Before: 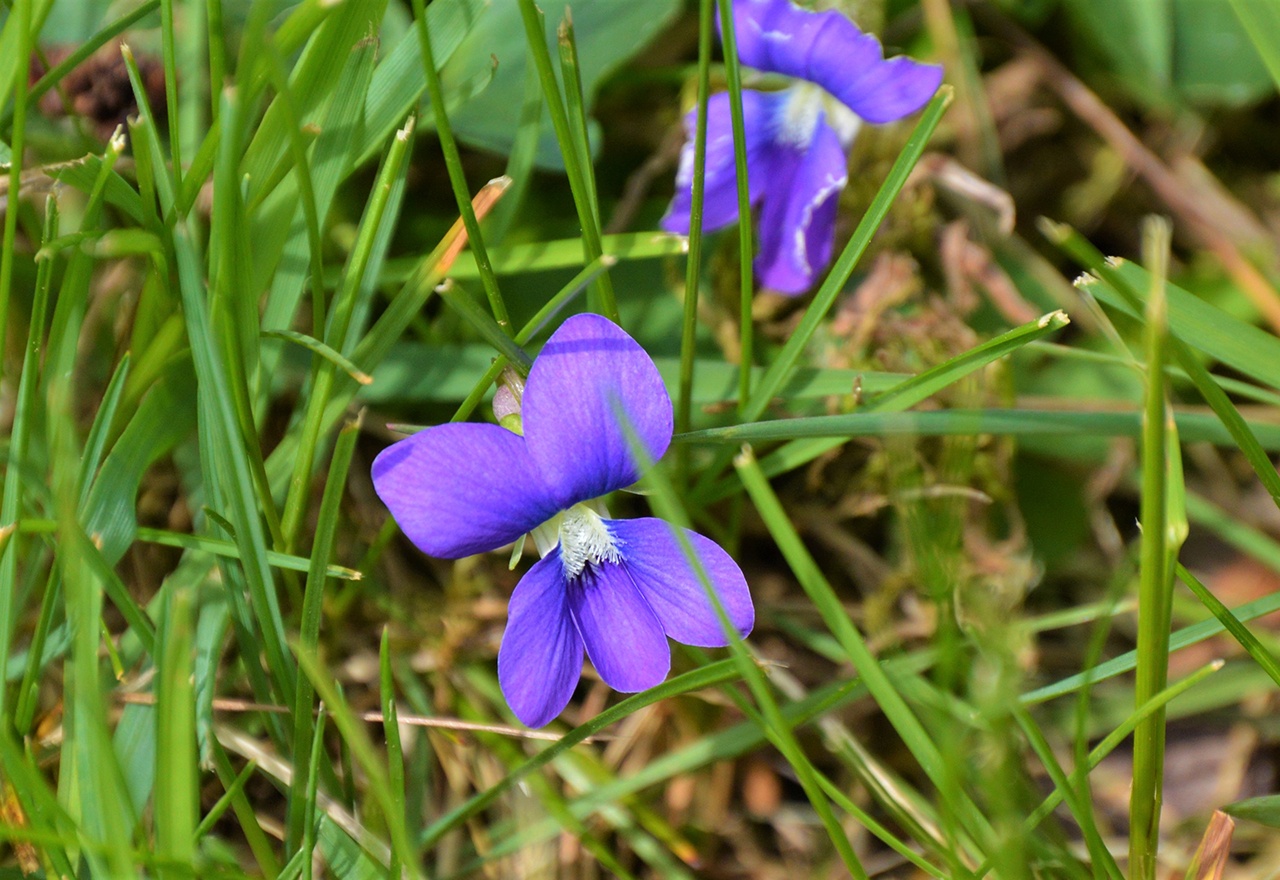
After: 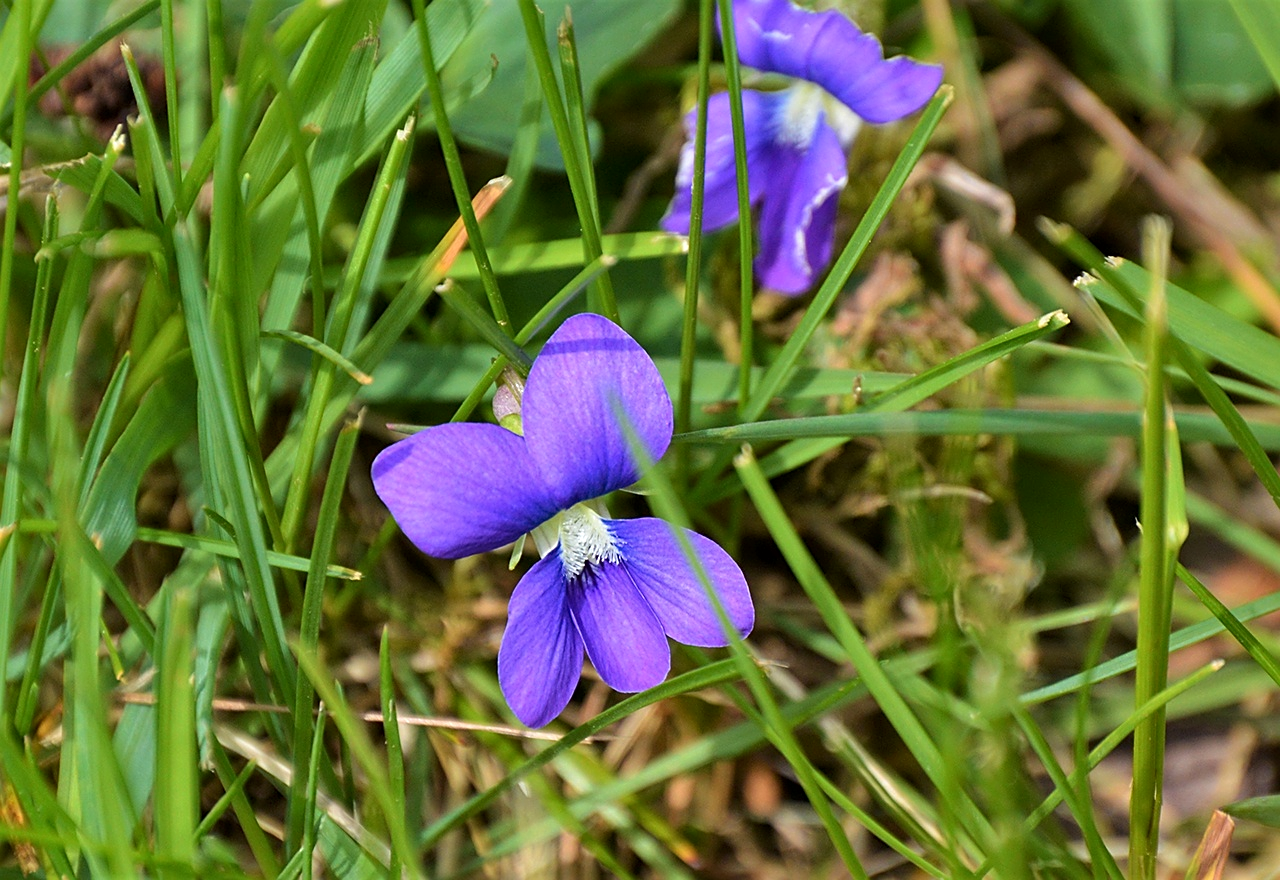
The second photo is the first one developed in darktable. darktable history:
sharpen: on, module defaults
local contrast: mode bilateral grid, contrast 20, coarseness 50, detail 120%, midtone range 0.2
